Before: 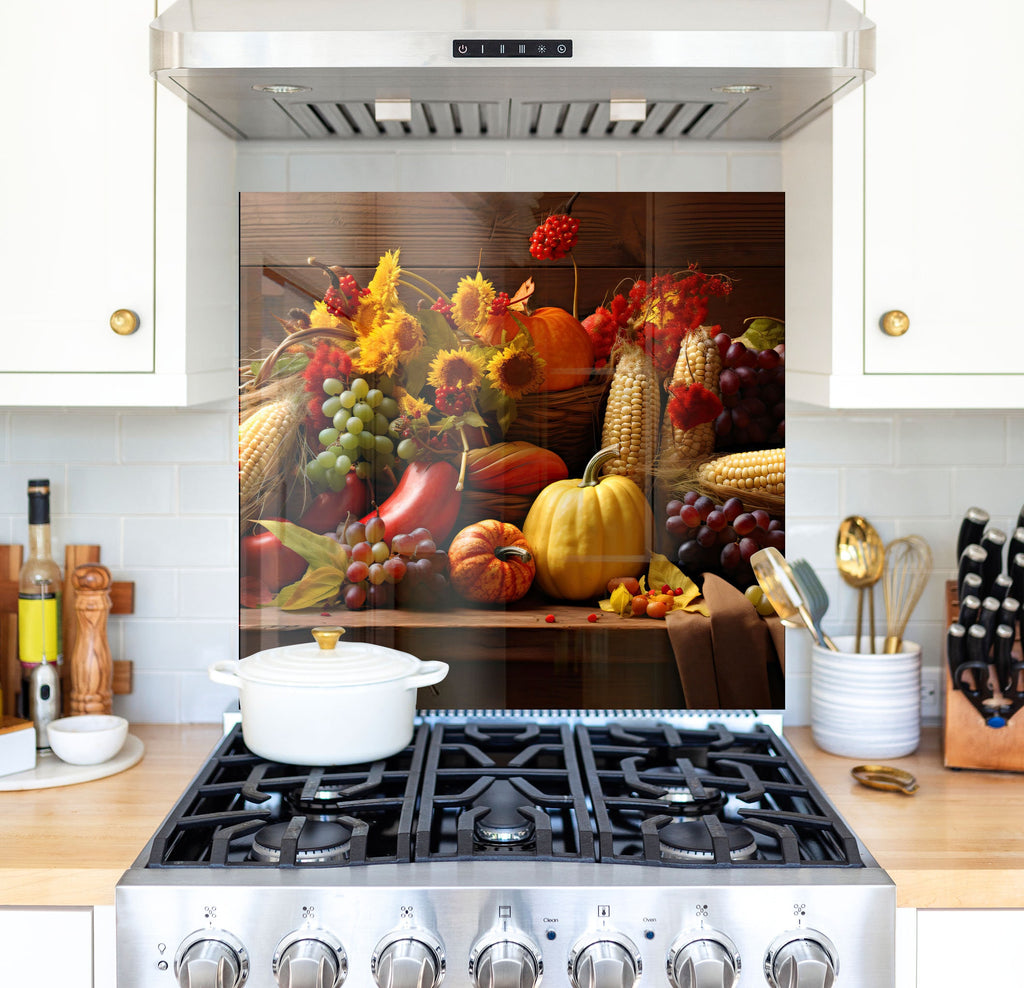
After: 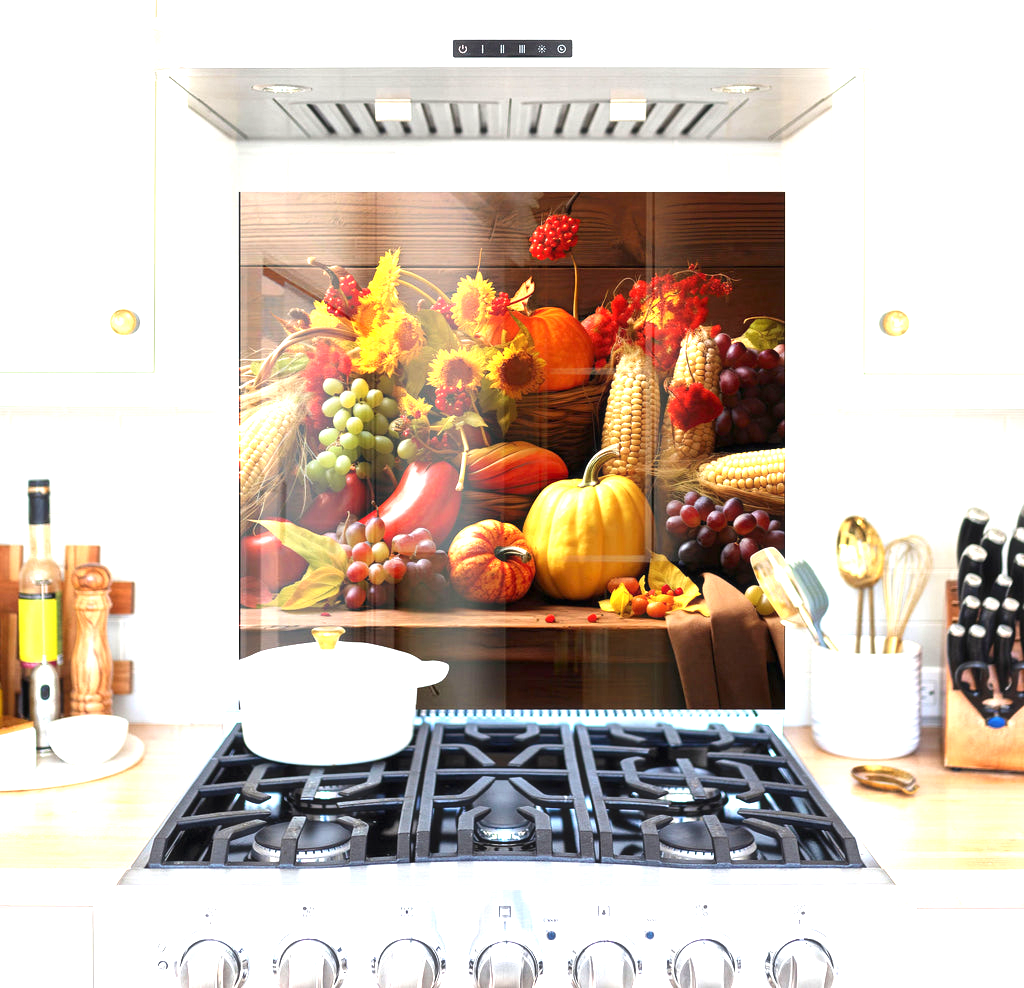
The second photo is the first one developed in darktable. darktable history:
exposure: exposure 1.24 EV, compensate highlight preservation false
haze removal: strength -0.036, adaptive false
